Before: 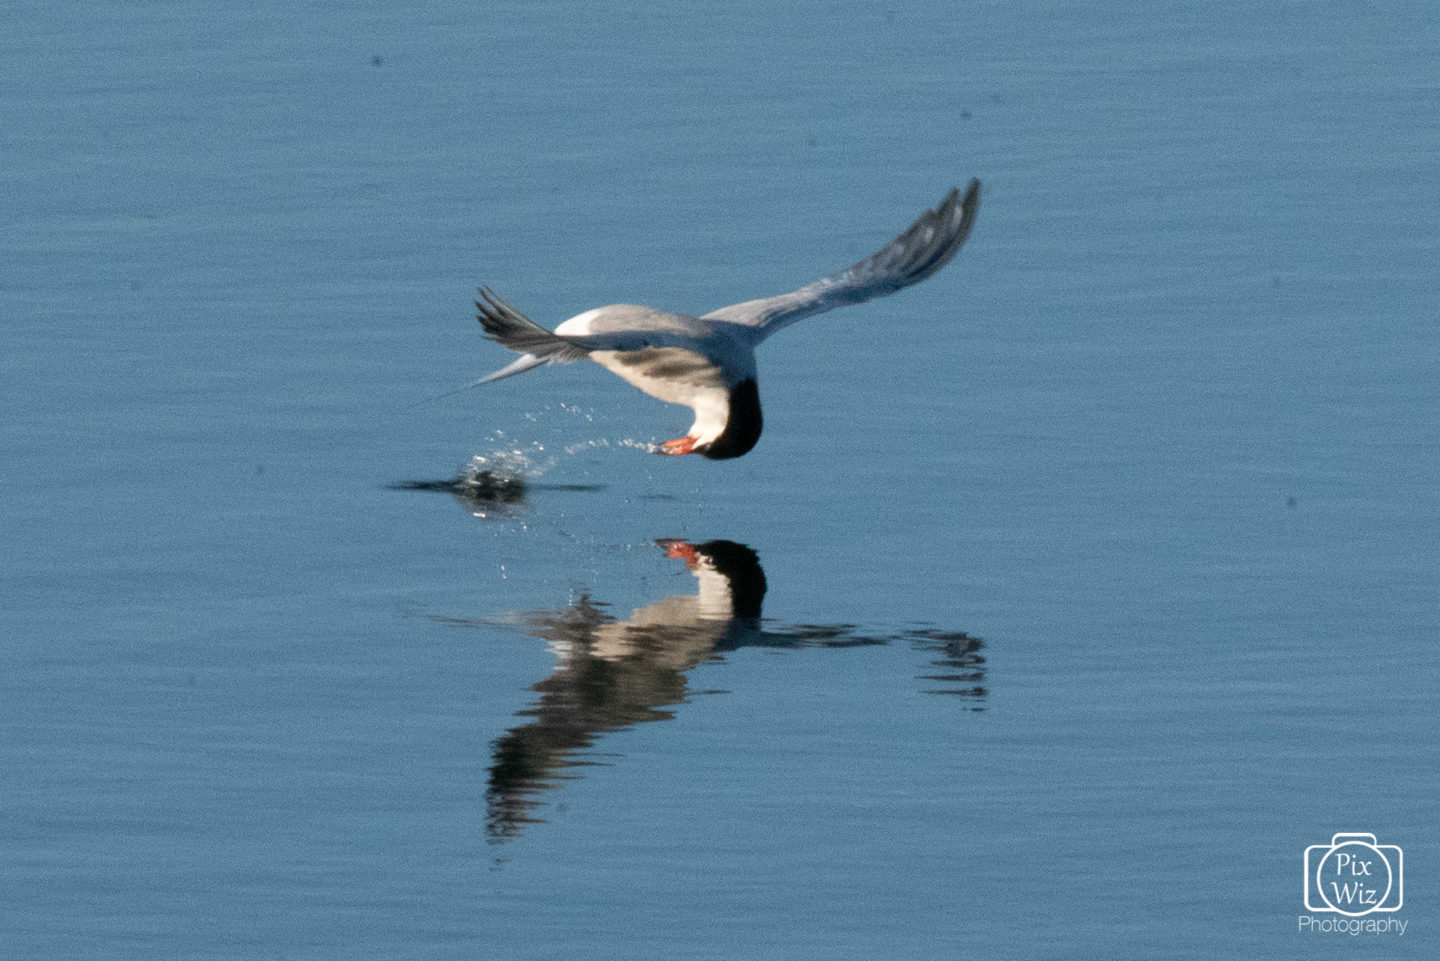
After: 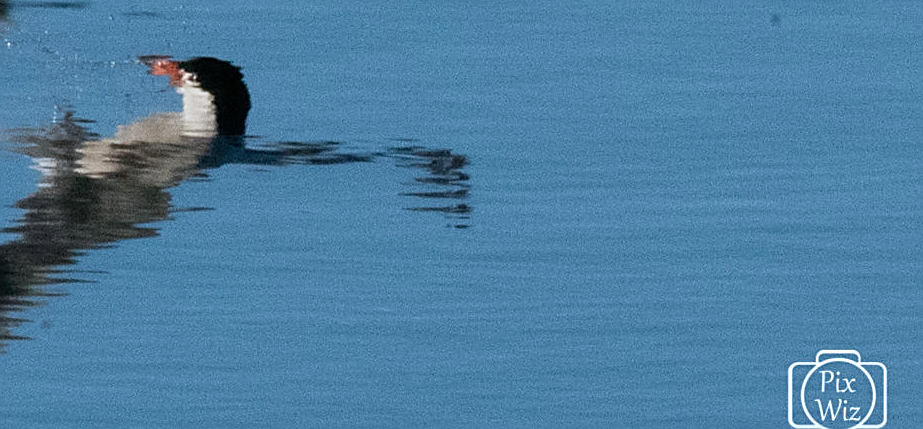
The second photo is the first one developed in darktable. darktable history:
color calibration: illuminant custom, x 0.368, y 0.373, temperature 4346.87 K
sharpen: amount 0.58
crop and rotate: left 35.855%, top 50.321%, bottom 5%
